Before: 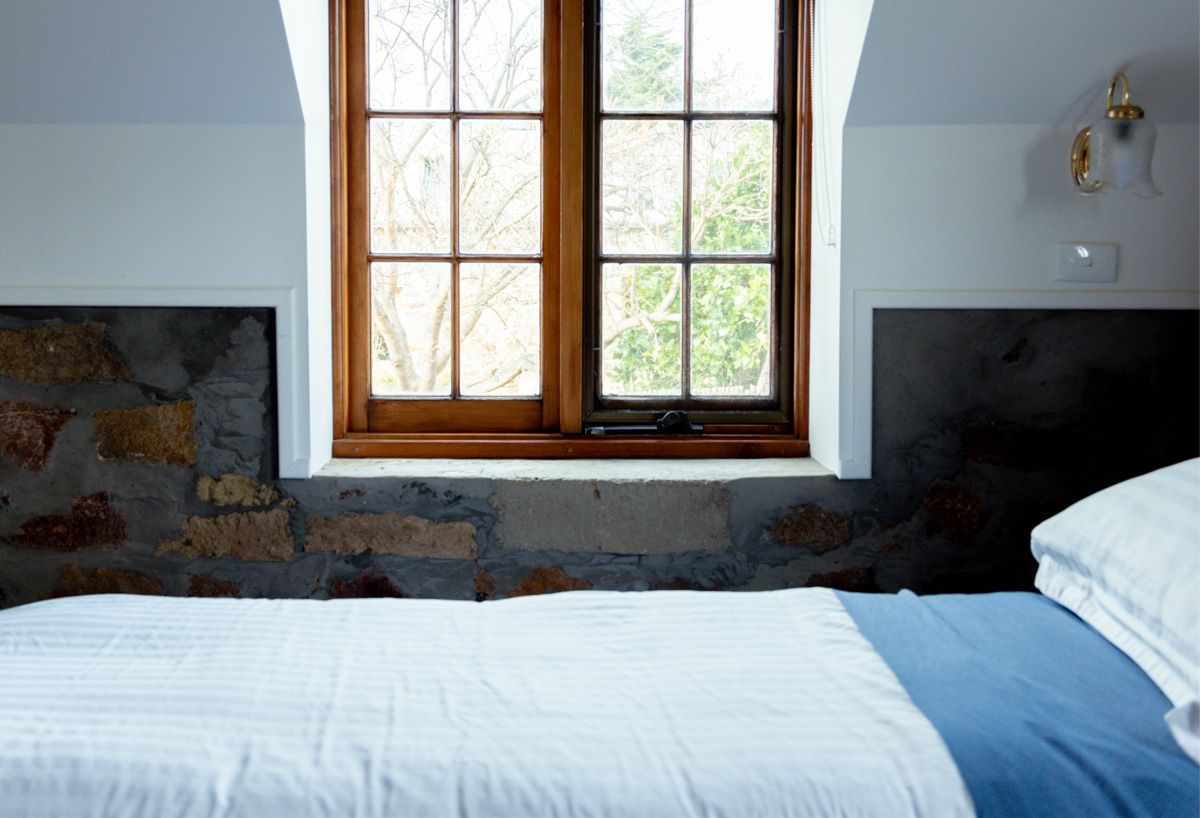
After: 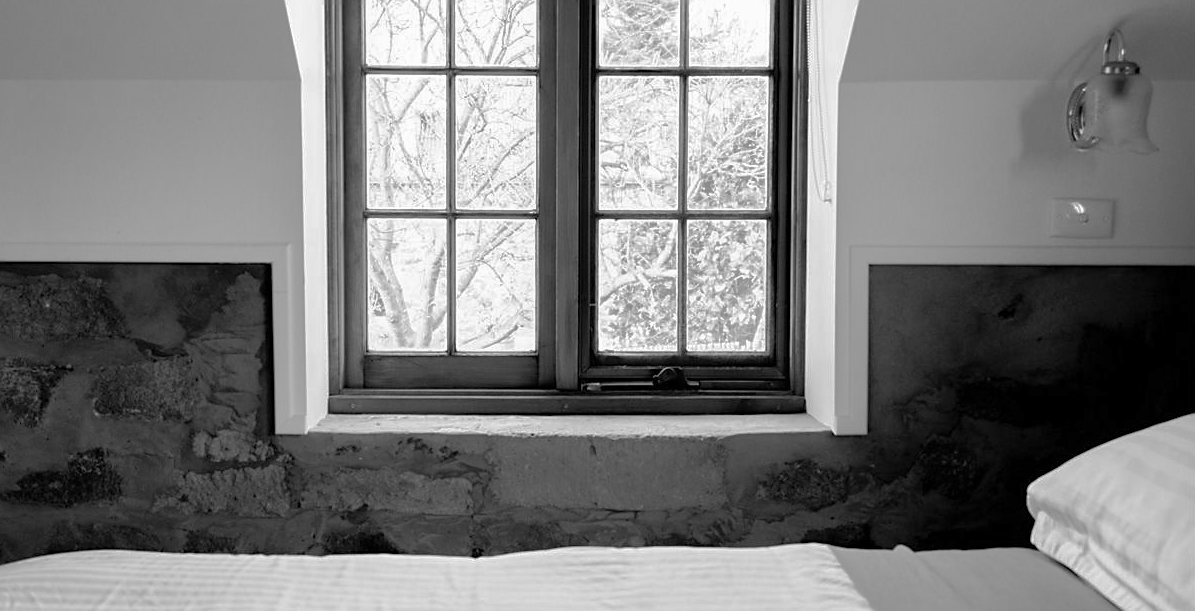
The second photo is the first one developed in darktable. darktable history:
color correction: highlights a* 11.96, highlights b* 11.58
crop: left 0.387%, top 5.469%, bottom 19.809%
sharpen: radius 1.864, amount 0.398, threshold 1.271
monochrome: a -4.13, b 5.16, size 1
shadows and highlights: shadows 40, highlights -60
